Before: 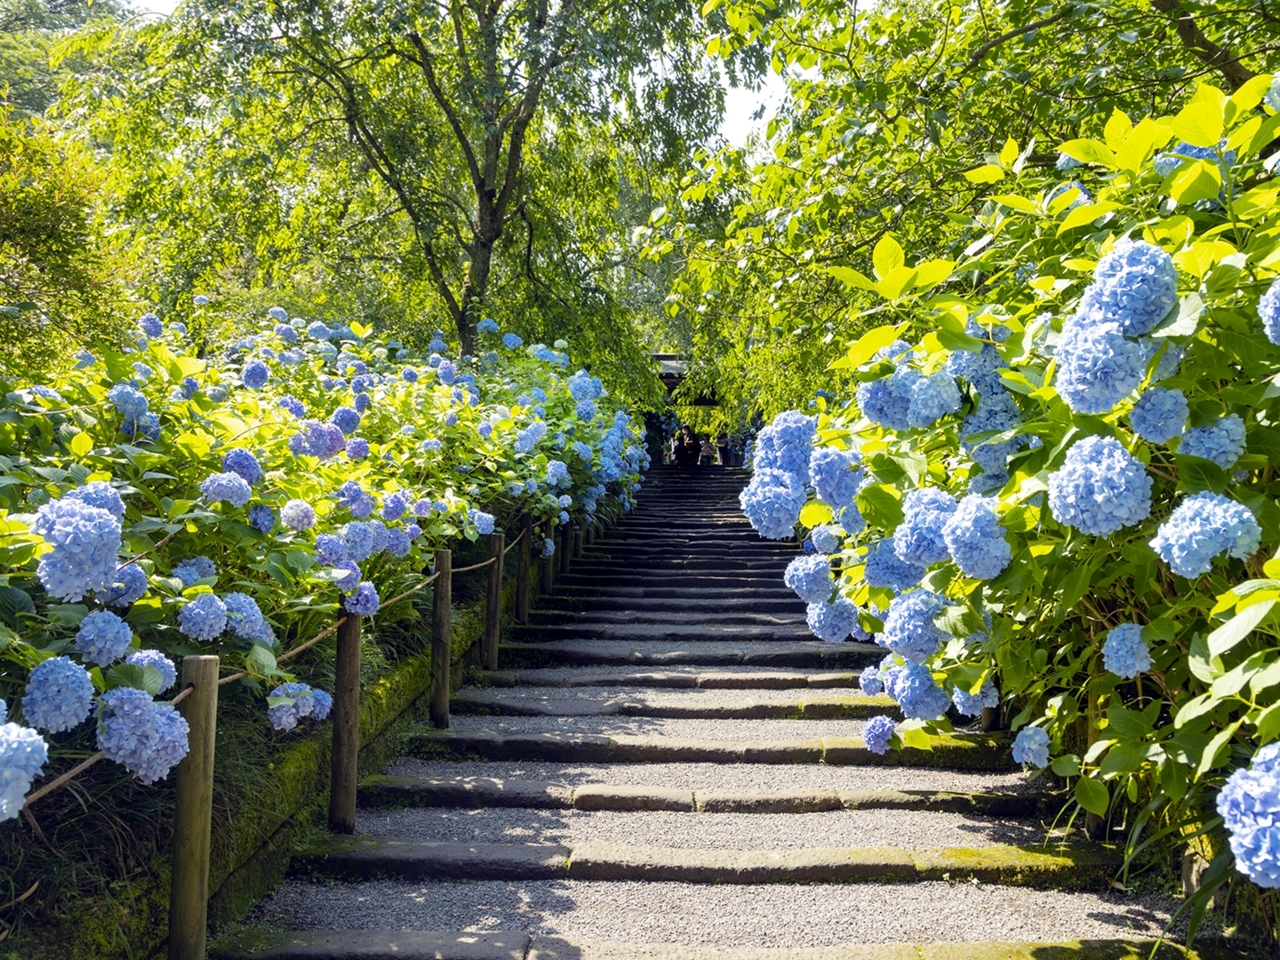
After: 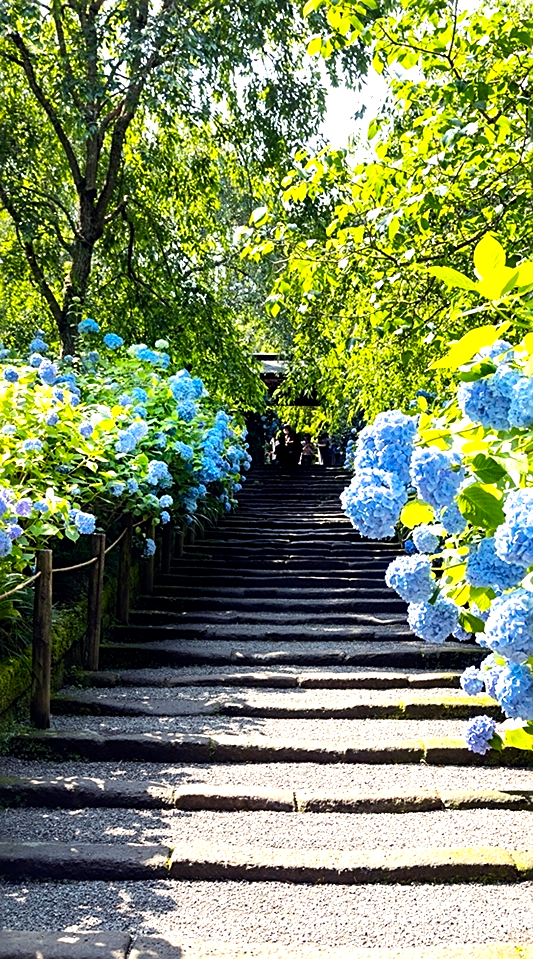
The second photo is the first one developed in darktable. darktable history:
tone equalizer: -8 EV -0.75 EV, -7 EV -0.7 EV, -6 EV -0.6 EV, -5 EV -0.4 EV, -3 EV 0.4 EV, -2 EV 0.6 EV, -1 EV 0.7 EV, +0 EV 0.75 EV, edges refinement/feathering 500, mask exposure compensation -1.57 EV, preserve details no
sharpen: on, module defaults
crop: left 31.229%, right 27.105%
